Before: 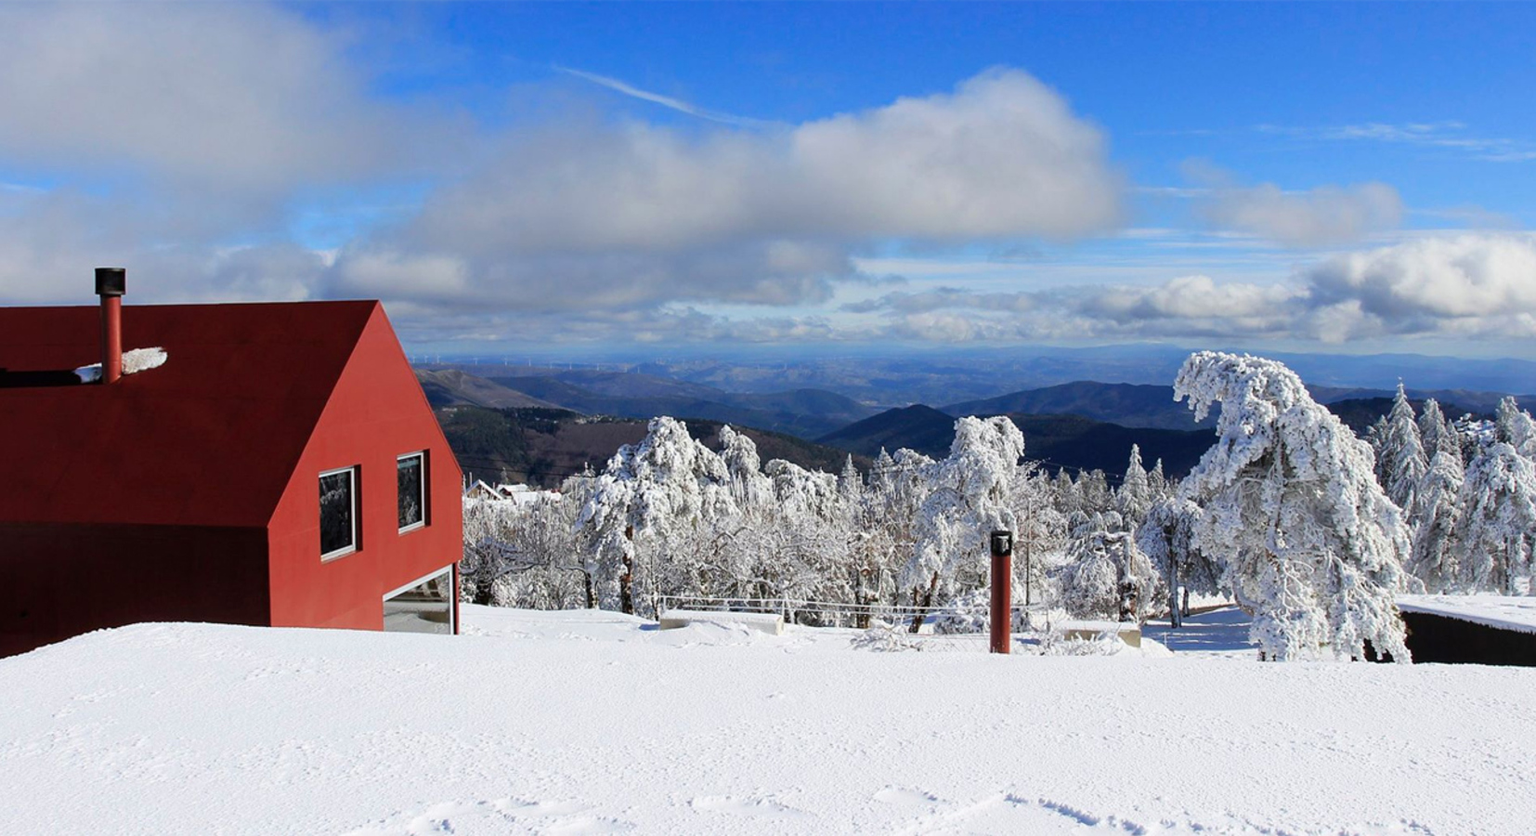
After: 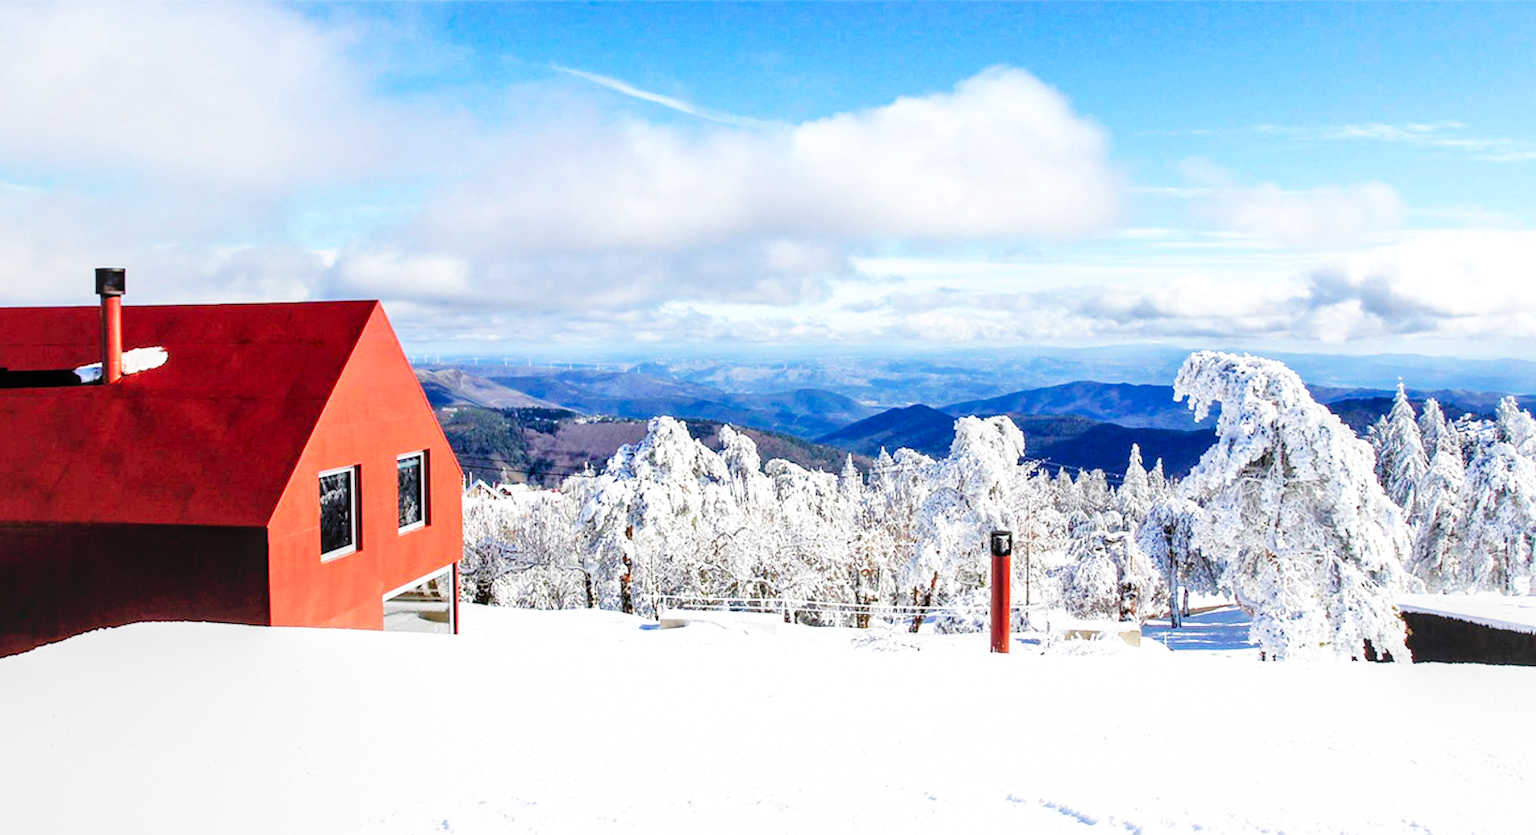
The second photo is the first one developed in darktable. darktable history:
base curve: curves: ch0 [(0, 0) (0.007, 0.004) (0.027, 0.03) (0.046, 0.07) (0.207, 0.54) (0.442, 0.872) (0.673, 0.972) (1, 1)], preserve colors none
local contrast: on, module defaults
tone equalizer: -7 EV 0.142 EV, -6 EV 0.568 EV, -5 EV 1.14 EV, -4 EV 1.3 EV, -3 EV 1.15 EV, -2 EV 0.6 EV, -1 EV 0.16 EV
